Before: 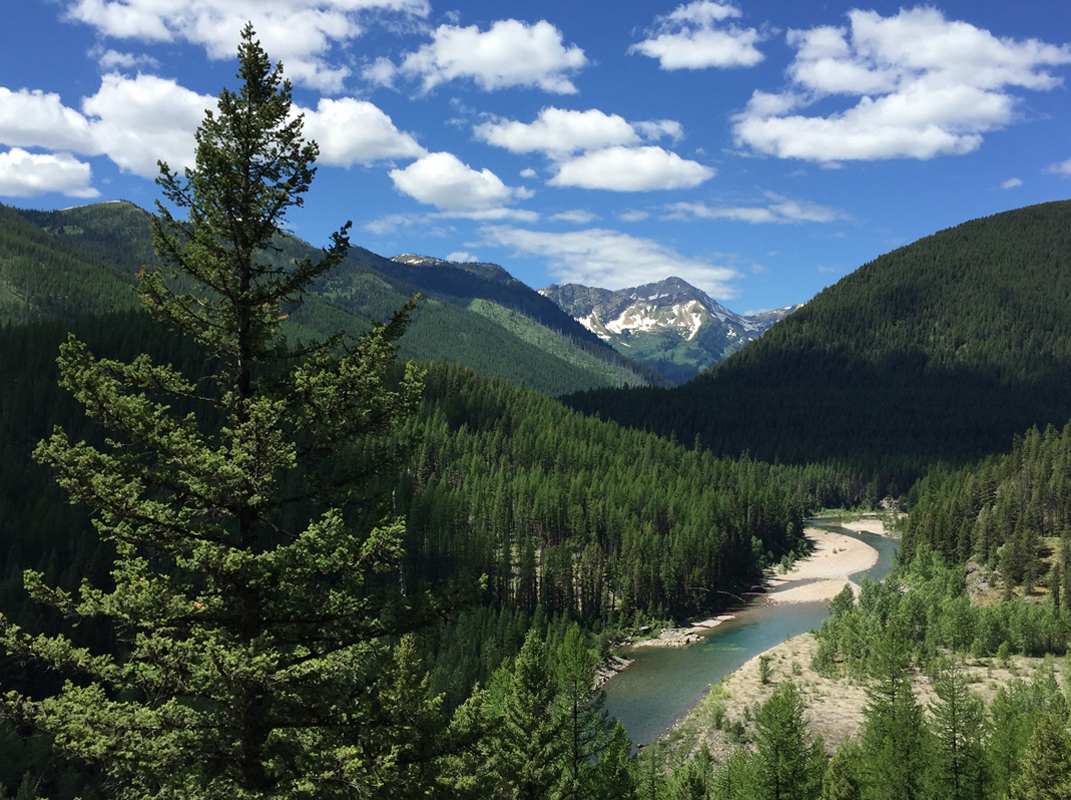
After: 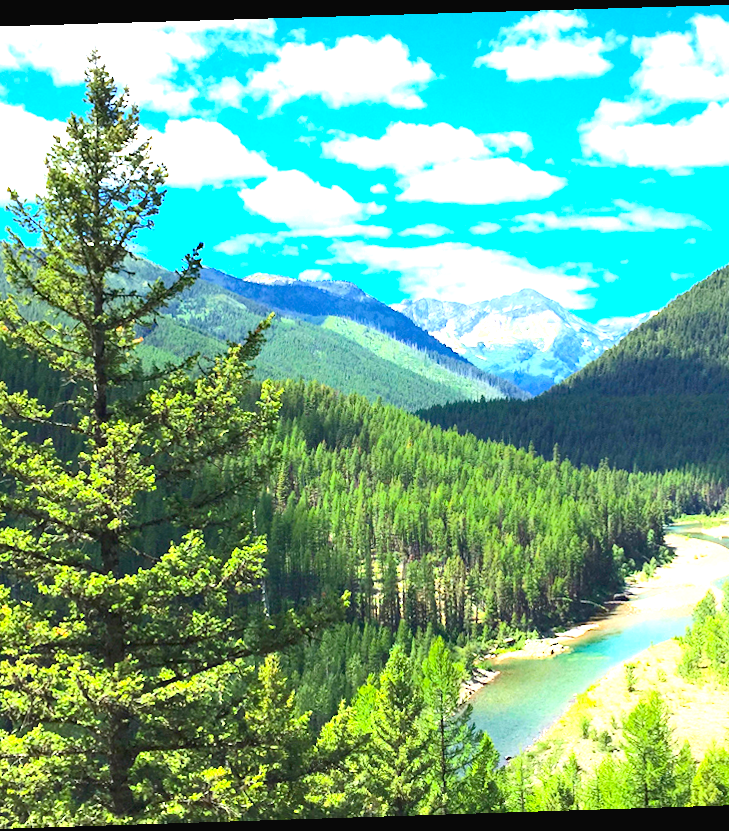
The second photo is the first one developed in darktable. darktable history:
rotate and perspective: rotation -1.77°, lens shift (horizontal) 0.004, automatic cropping off
tone equalizer: on, module defaults
exposure: black level correction 0, exposure 2.327 EV, compensate exposure bias true, compensate highlight preservation false
contrast brightness saturation: contrast 0.2, brightness 0.16, saturation 0.22
color balance: output saturation 120%
crop and rotate: left 14.385%, right 18.948%
haze removal: compatibility mode true, adaptive false
